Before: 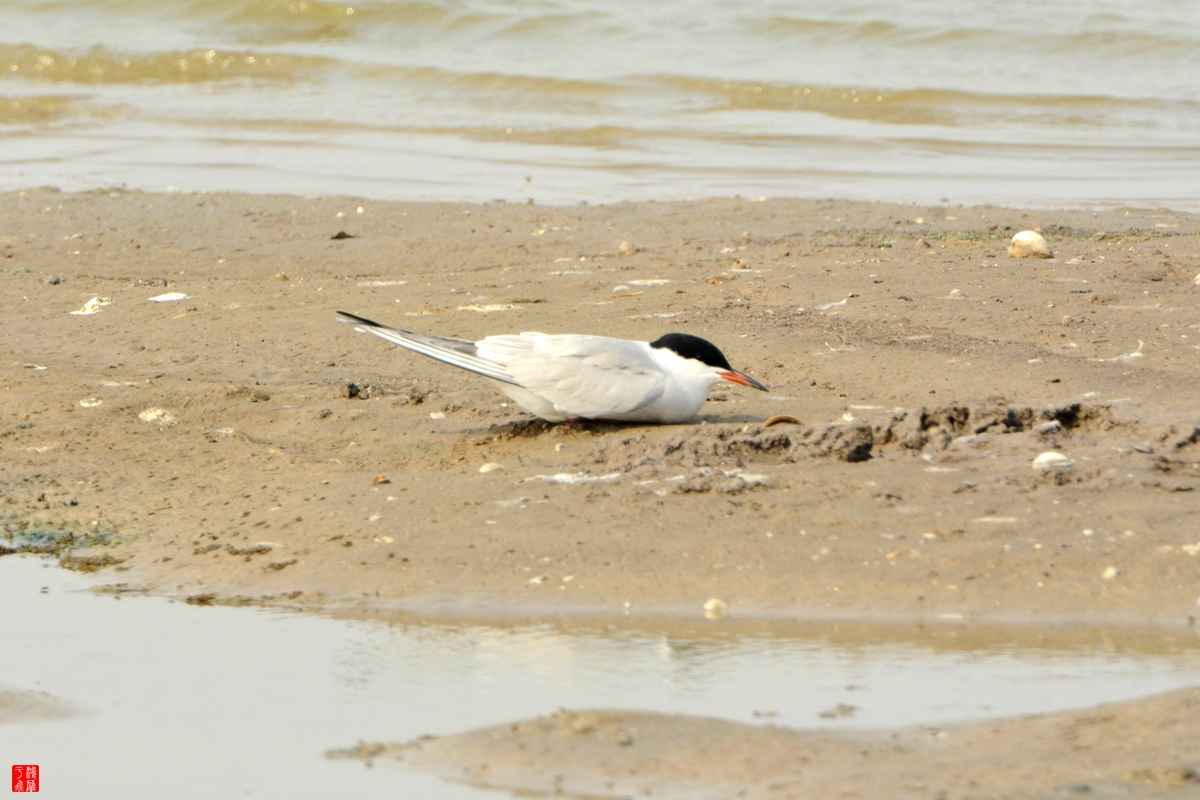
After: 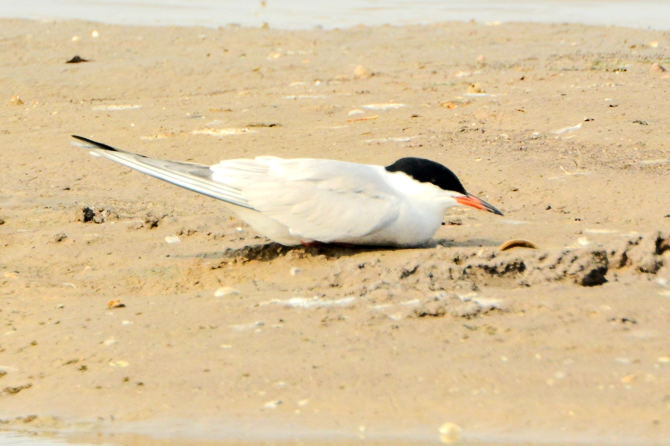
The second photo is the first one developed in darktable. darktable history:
crop and rotate: left 22.13%, top 22.054%, right 22.026%, bottom 22.102%
haze removal: strength 0.12, distance 0.25, compatibility mode true, adaptive false
rgb curve: curves: ch0 [(0, 0) (0.284, 0.292) (0.505, 0.644) (1, 1)], compensate middle gray true
